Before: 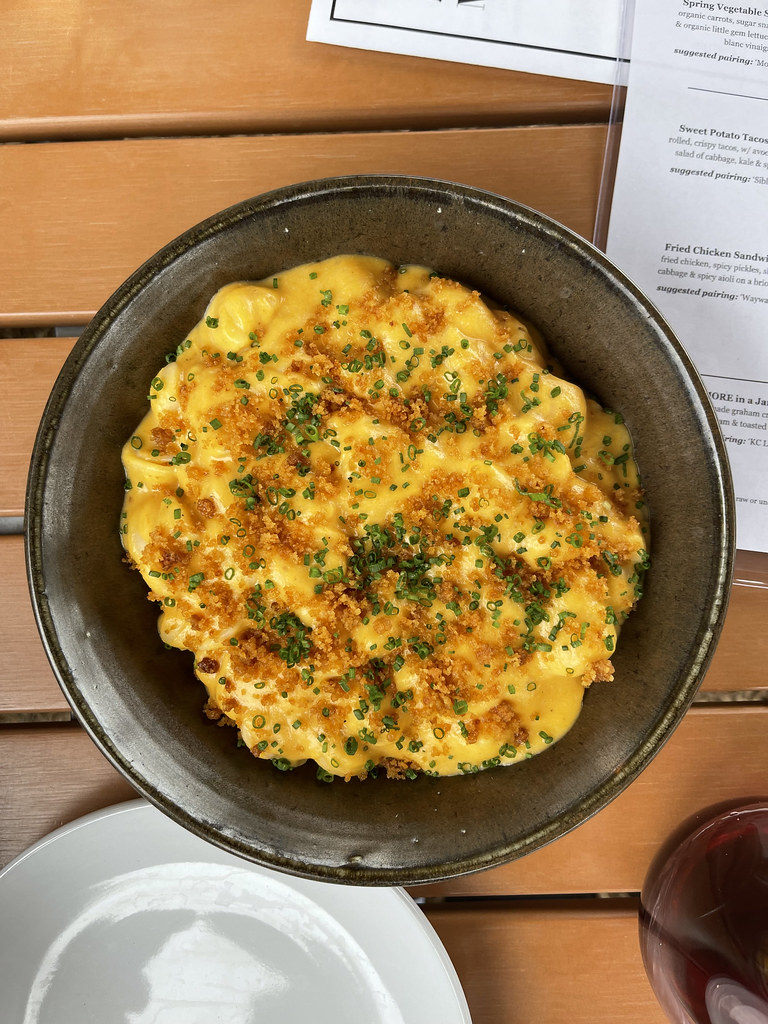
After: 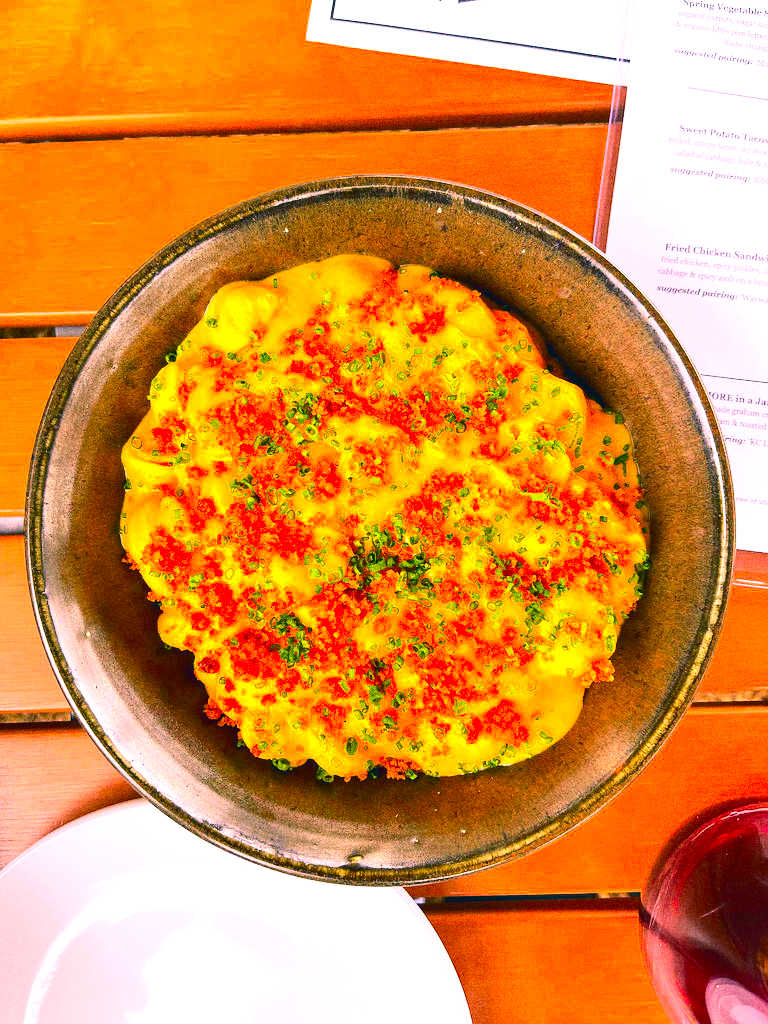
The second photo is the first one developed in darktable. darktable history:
grain: coarseness 0.09 ISO, strength 40%
tone curve: curves: ch0 [(0, 0.023) (0.103, 0.087) (0.295, 0.297) (0.445, 0.531) (0.553, 0.665) (0.735, 0.843) (0.994, 1)]; ch1 [(0, 0) (0.414, 0.395) (0.447, 0.447) (0.485, 0.5) (0.512, 0.524) (0.542, 0.581) (0.581, 0.632) (0.646, 0.715) (1, 1)]; ch2 [(0, 0) (0.369, 0.388) (0.449, 0.431) (0.478, 0.471) (0.516, 0.517) (0.579, 0.624) (0.674, 0.775) (1, 1)], color space Lab, independent channels, preserve colors none
exposure: black level correction 0, exposure 1.198 EV, compensate exposure bias true, compensate highlight preservation false
color correction: highlights a* 17.03, highlights b* 0.205, shadows a* -15.38, shadows b* -14.56, saturation 1.5
